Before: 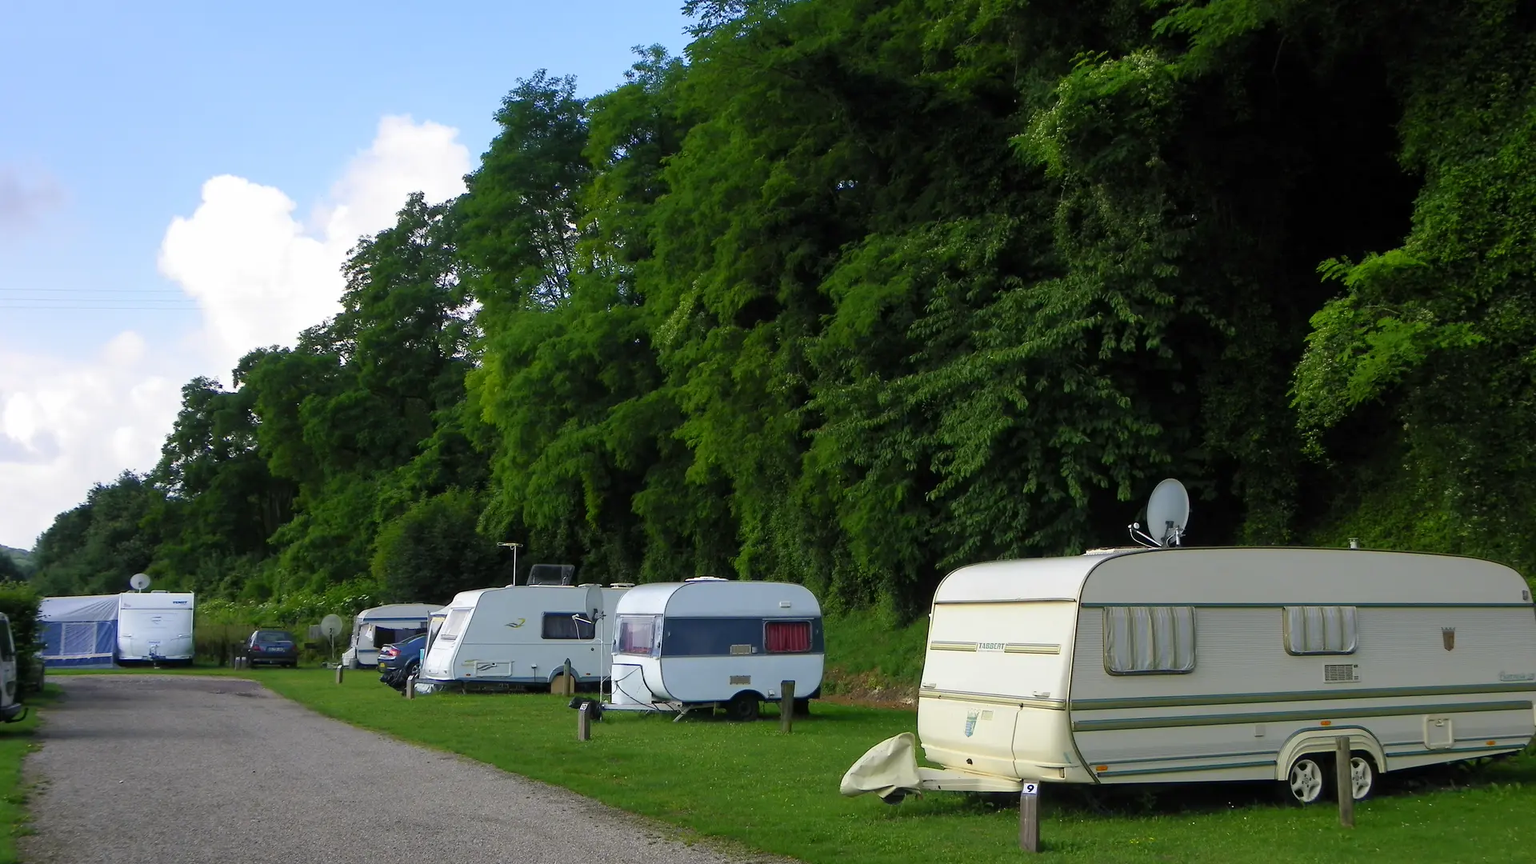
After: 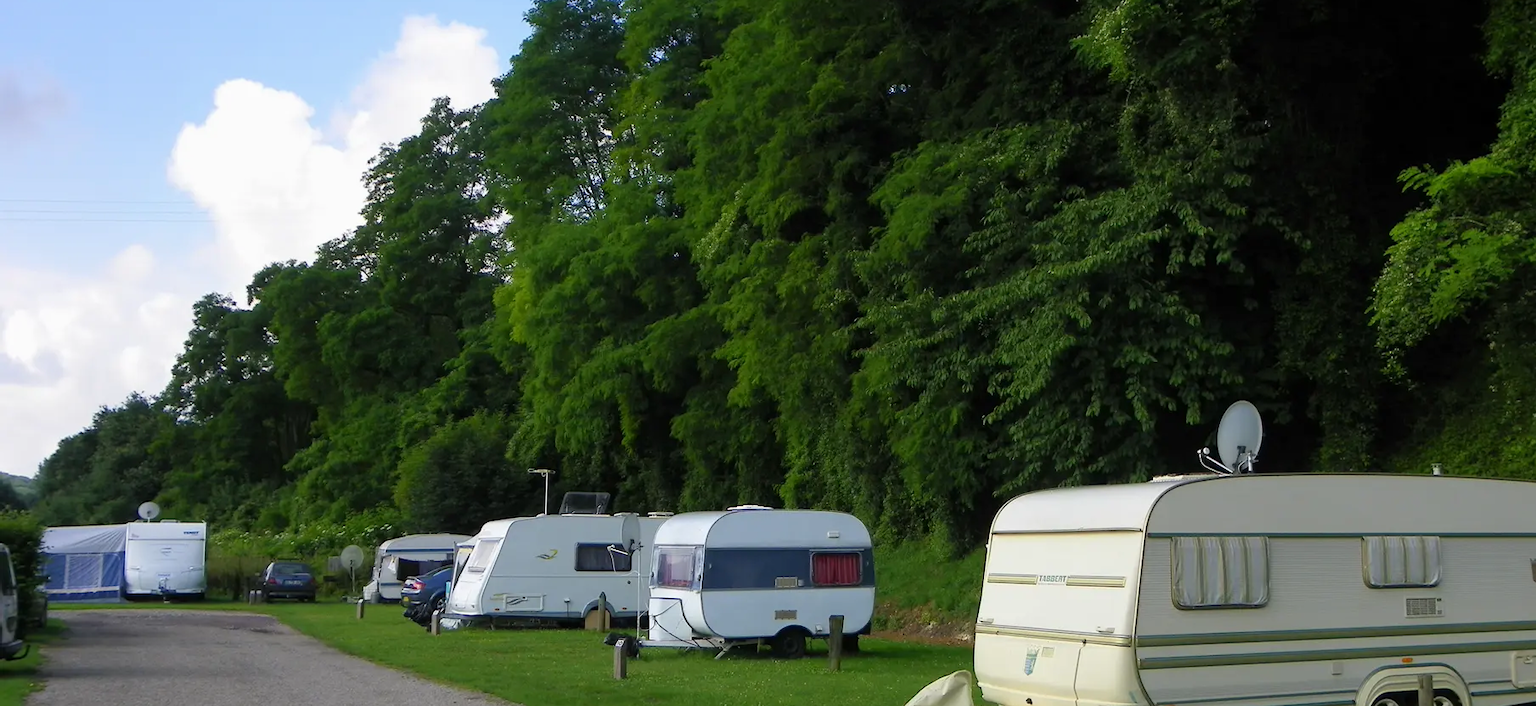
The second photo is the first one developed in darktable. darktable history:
crop and rotate: angle 0.03°, top 11.643%, right 5.651%, bottom 11.189%
exposure: exposure -0.041 EV, compensate highlight preservation false
